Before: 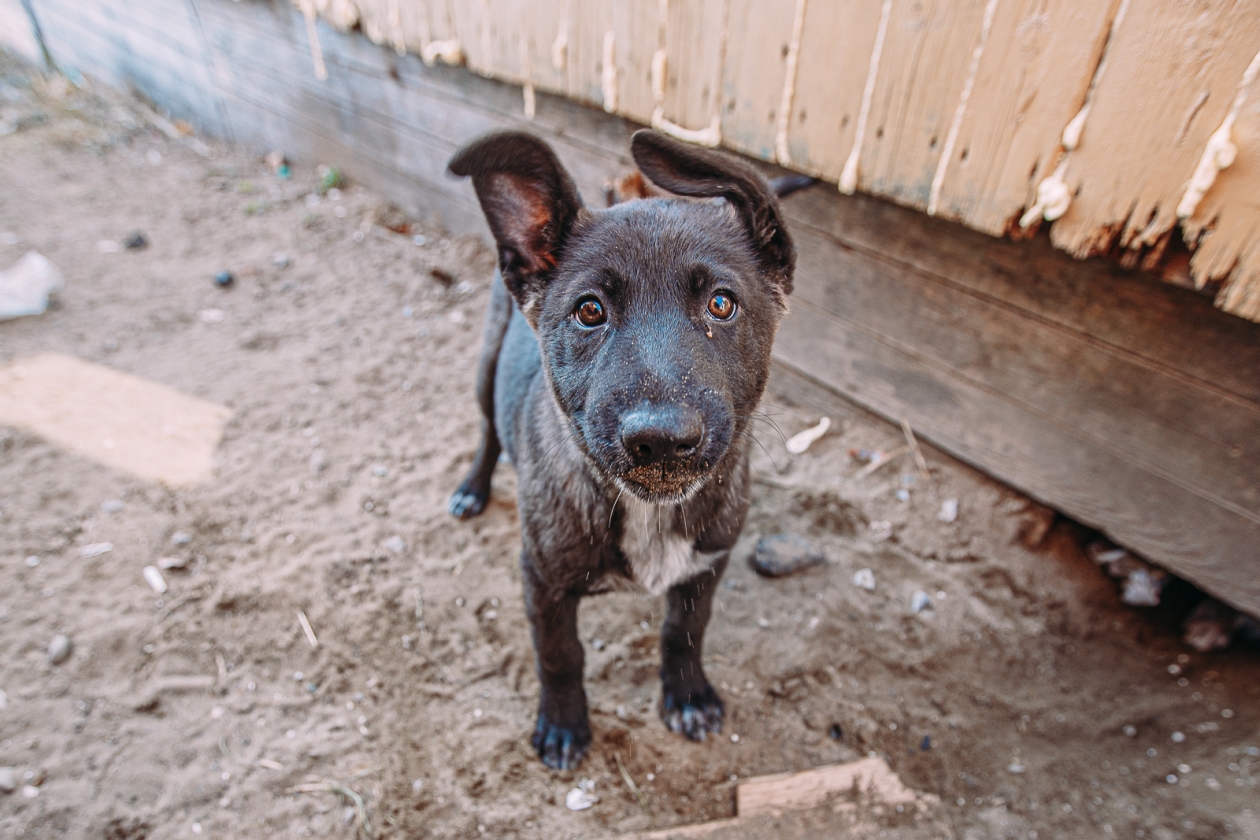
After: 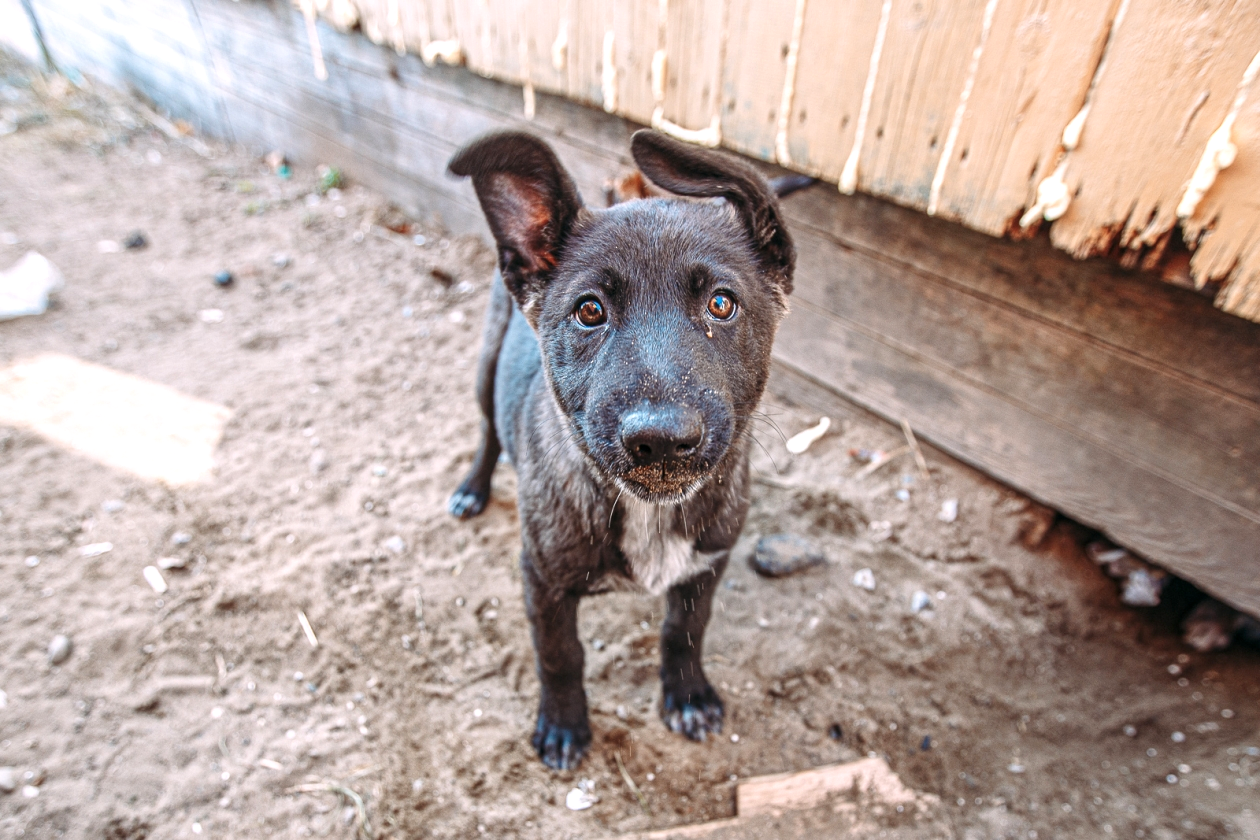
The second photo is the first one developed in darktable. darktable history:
exposure: black level correction 0, exposure 0.5 EV, compensate exposure bias true, compensate highlight preservation false
local contrast: highlights 100%, shadows 100%, detail 120%, midtone range 0.2
